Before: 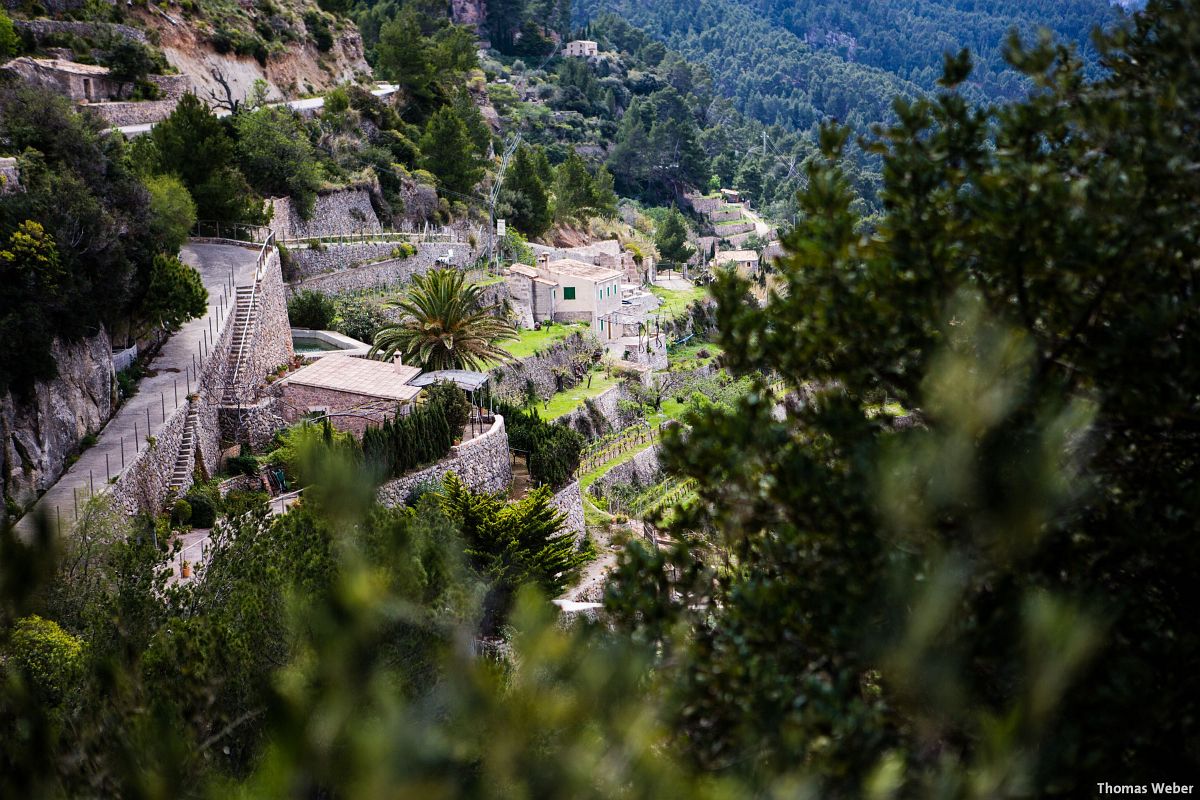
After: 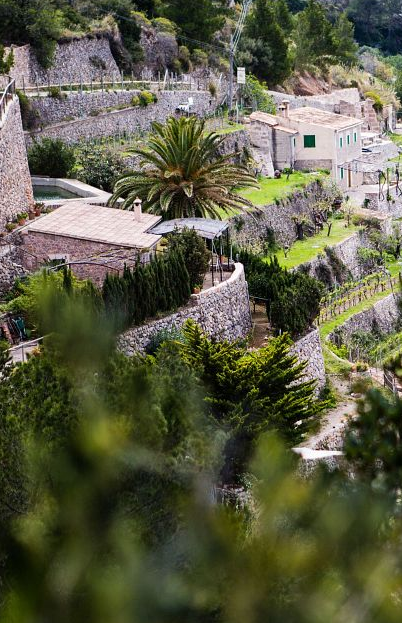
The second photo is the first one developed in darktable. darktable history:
crop and rotate: left 21.74%, top 19.094%, right 44.703%, bottom 2.995%
